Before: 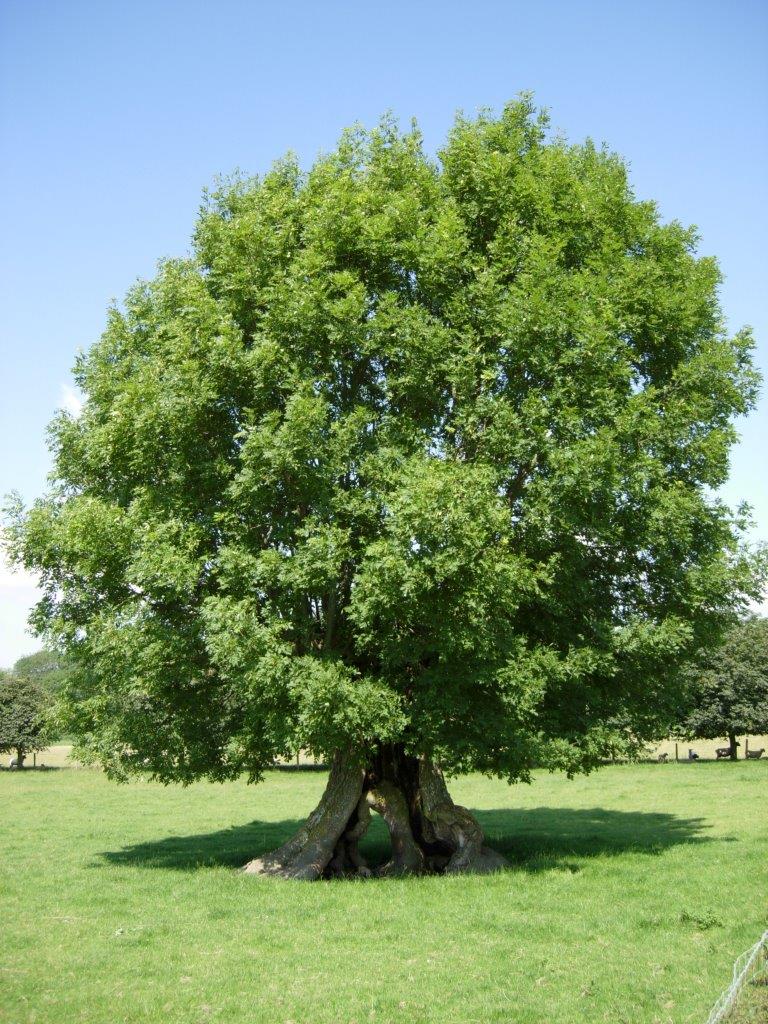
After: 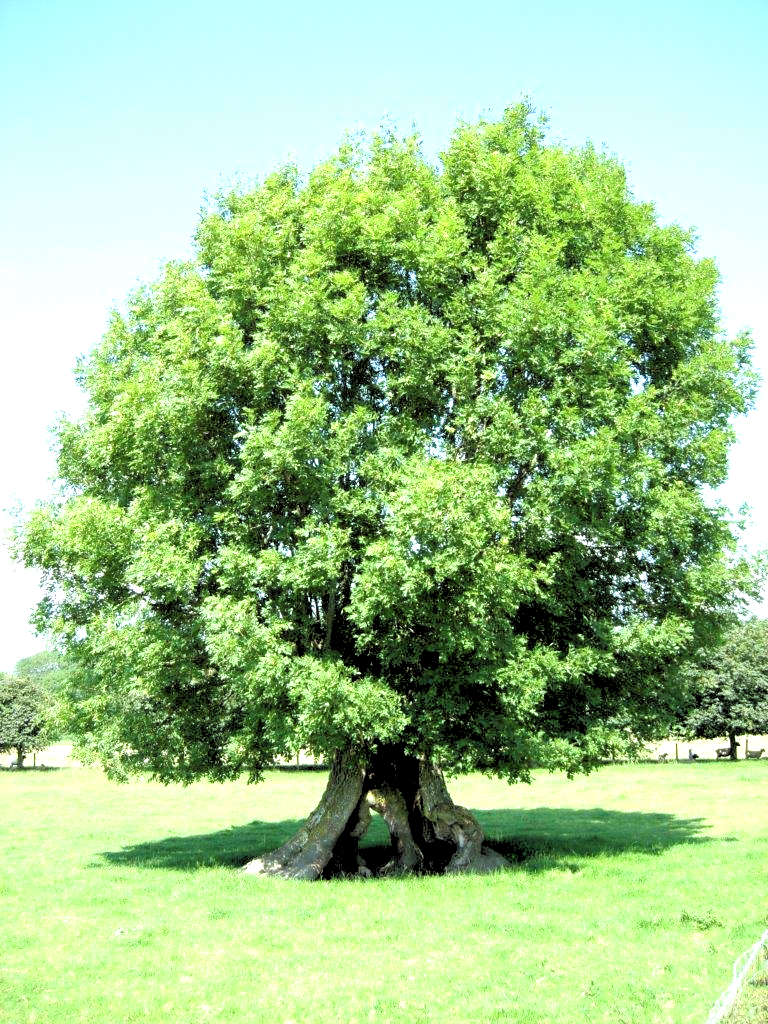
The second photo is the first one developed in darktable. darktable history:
exposure: exposure 1 EV, compensate highlight preservation false
rgb levels: levels [[0.027, 0.429, 0.996], [0, 0.5, 1], [0, 0.5, 1]]
color calibration: illuminant Planckian (black body), adaptation linear Bradford (ICC v4), x 0.361, y 0.366, temperature 4511.61 K, saturation algorithm version 1 (2020)
levels: levels [0.029, 0.545, 0.971]
